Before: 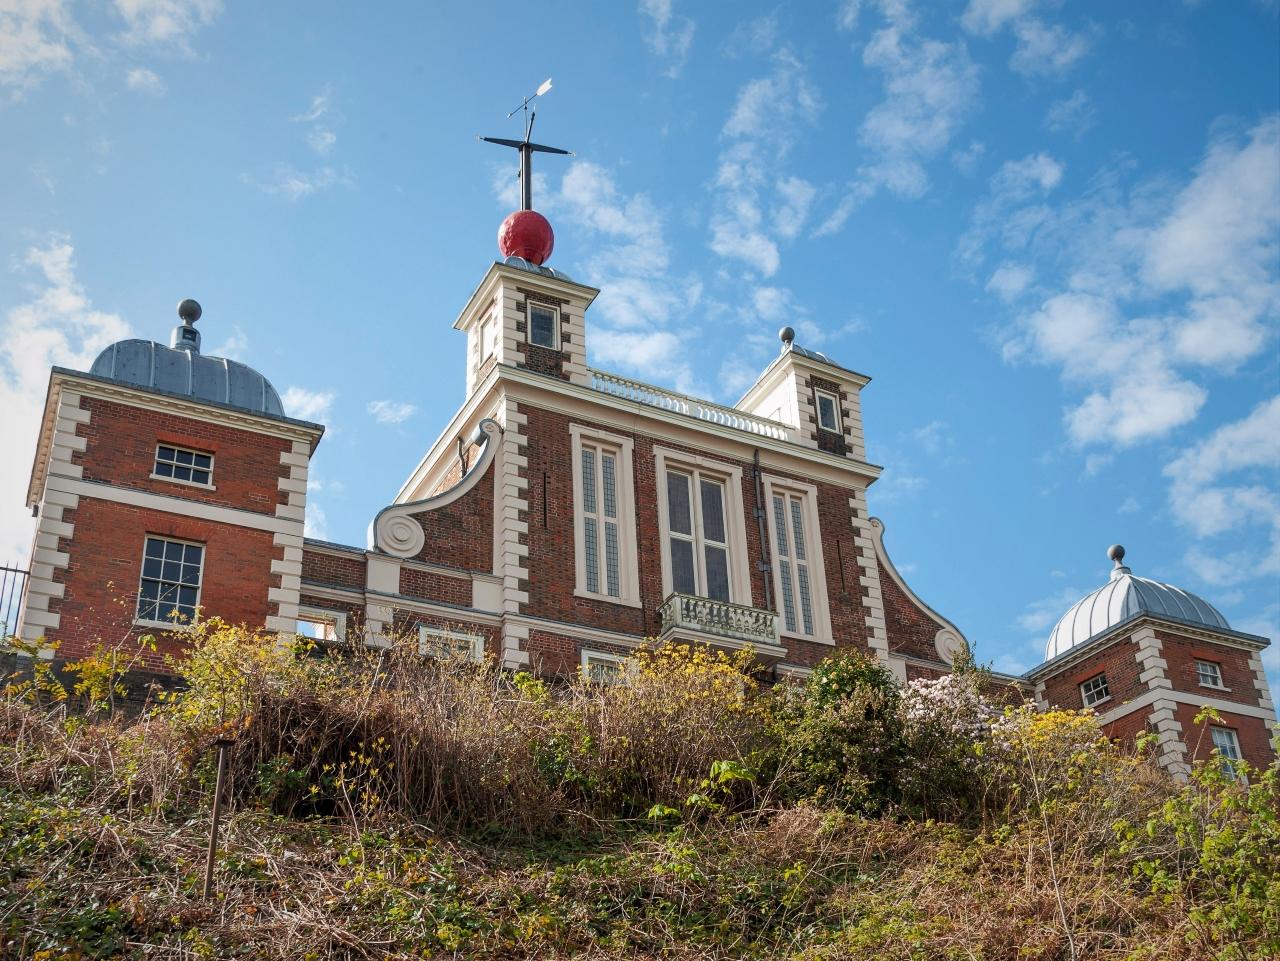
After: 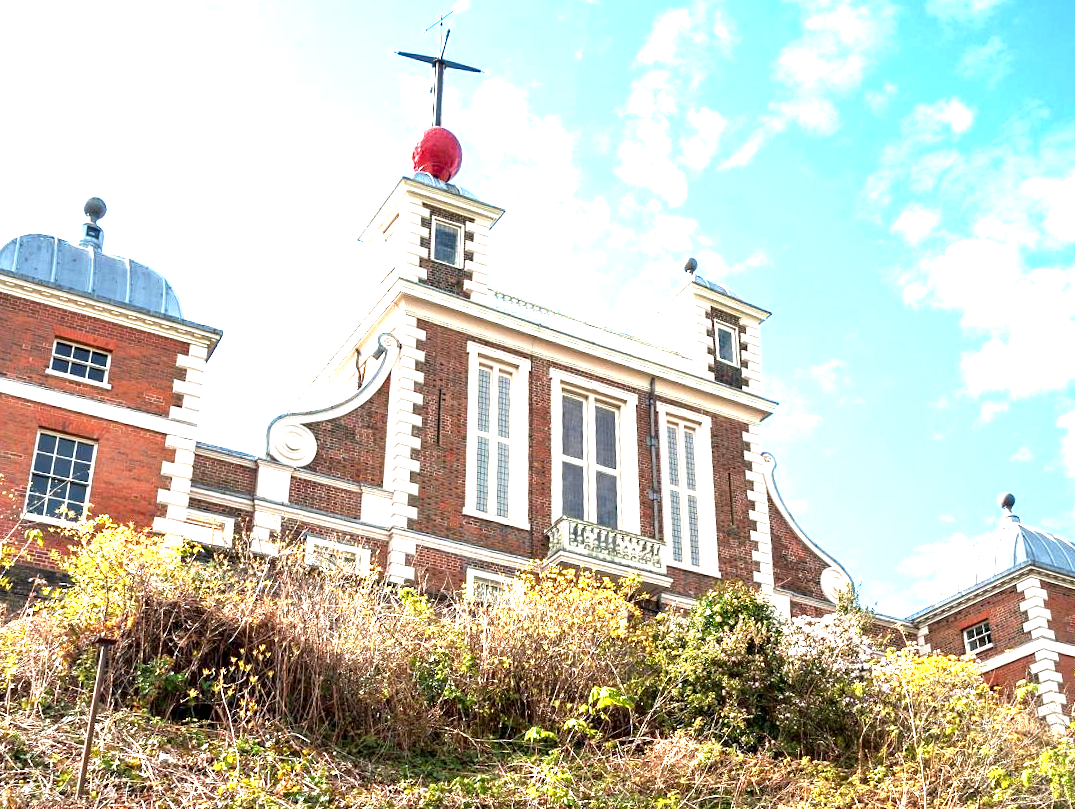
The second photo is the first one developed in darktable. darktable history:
contrast brightness saturation: brightness -0.089
crop and rotate: angle -3.15°, left 5.245%, top 5.215%, right 4.702%, bottom 4.524%
exposure: black level correction 0.001, exposure 1.996 EV, compensate exposure bias true, compensate highlight preservation false
